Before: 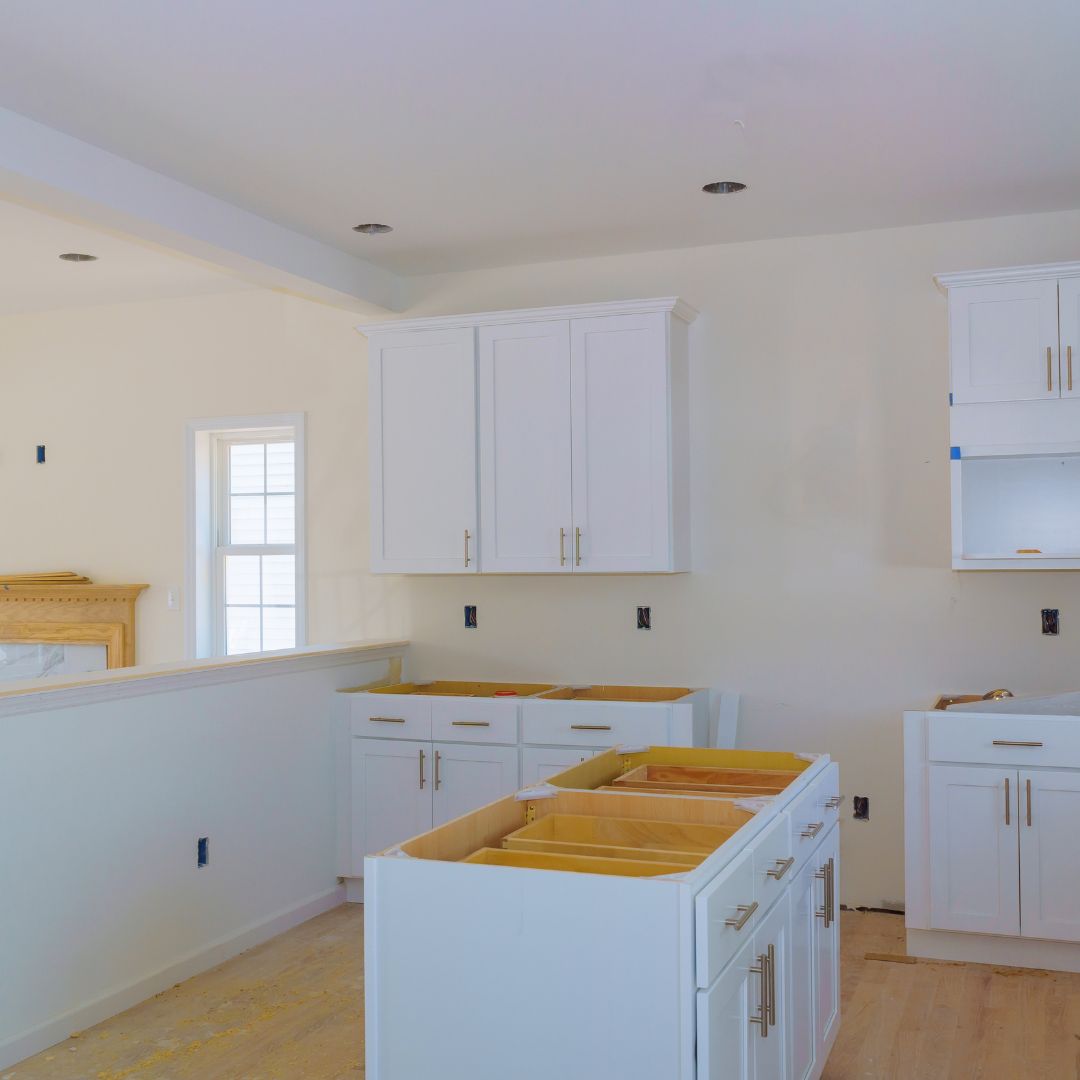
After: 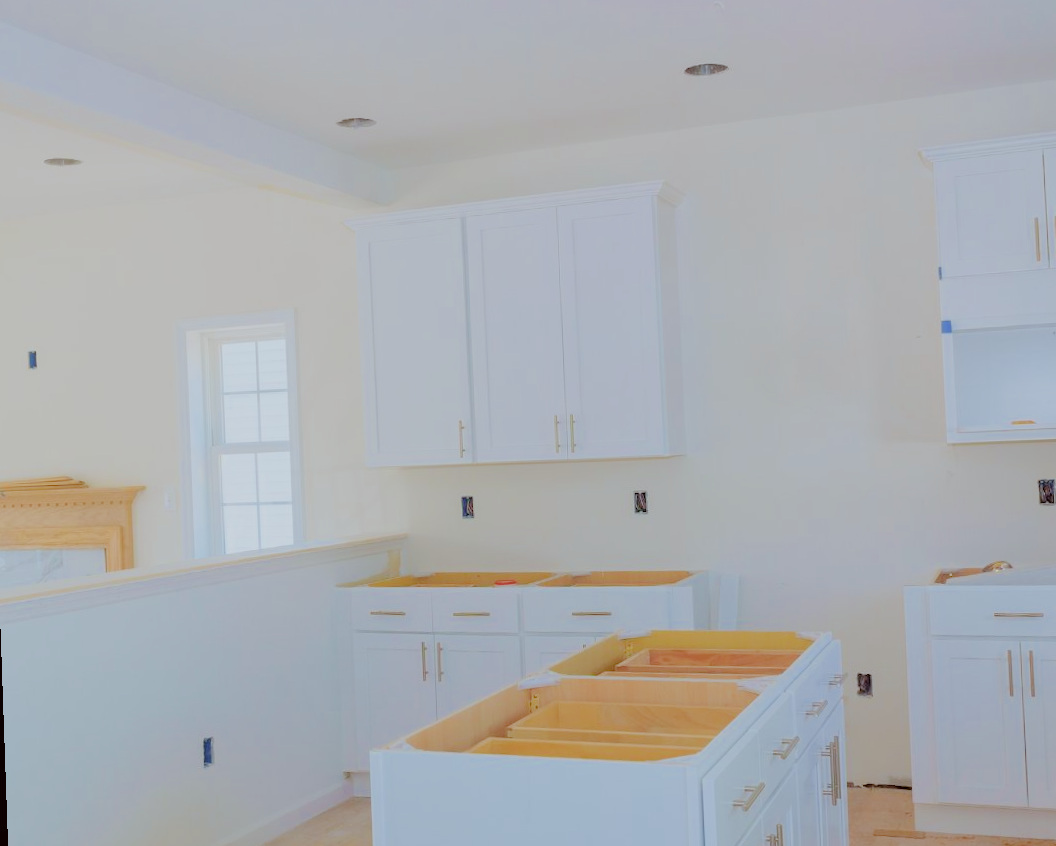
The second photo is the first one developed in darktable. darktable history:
exposure: black level correction 0, exposure 1.388 EV, compensate exposure bias true, compensate highlight preservation false
filmic rgb: black relative exposure -4.42 EV, white relative exposure 6.58 EV, hardness 1.85, contrast 0.5
color correction: highlights a* -3.28, highlights b* -6.24, shadows a* 3.1, shadows b* 5.19
rotate and perspective: rotation -2°, crop left 0.022, crop right 0.978, crop top 0.049, crop bottom 0.951
crop: top 7.625%, bottom 8.027%
